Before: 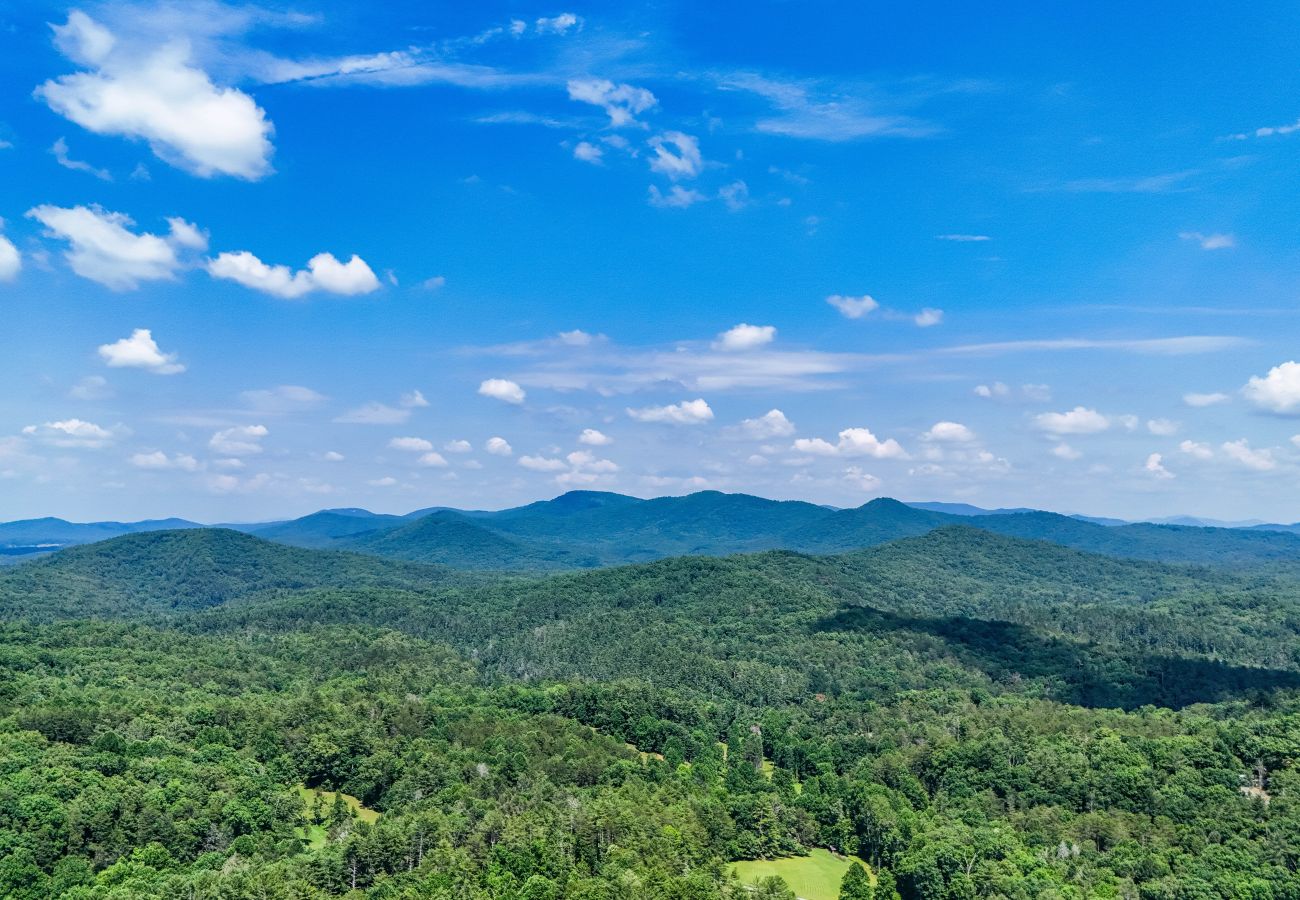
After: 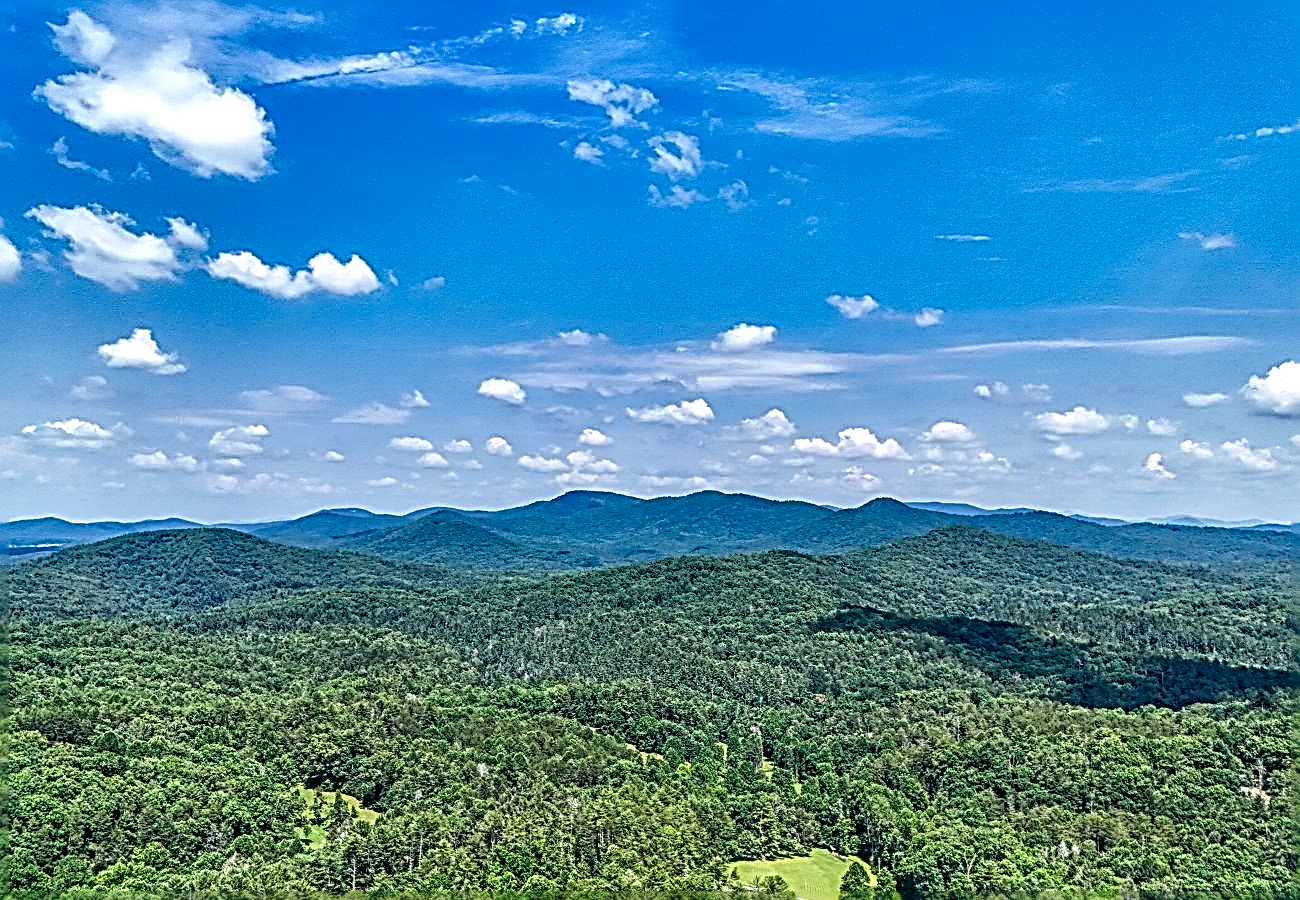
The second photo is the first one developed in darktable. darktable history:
shadows and highlights: shadows 30.6, highlights -63.21, soften with gaussian
tone equalizer: -8 EV -0.032 EV, -7 EV 0.014 EV, -6 EV -0.007 EV, -5 EV 0.004 EV, -4 EV -0.045 EV, -3 EV -0.237 EV, -2 EV -0.642 EV, -1 EV -0.969 EV, +0 EV -0.956 EV
local contrast: detail 144%
sharpen: radius 3.206, amount 1.727
exposure: black level correction 0, exposure 1 EV, compensate exposure bias true, compensate highlight preservation false
